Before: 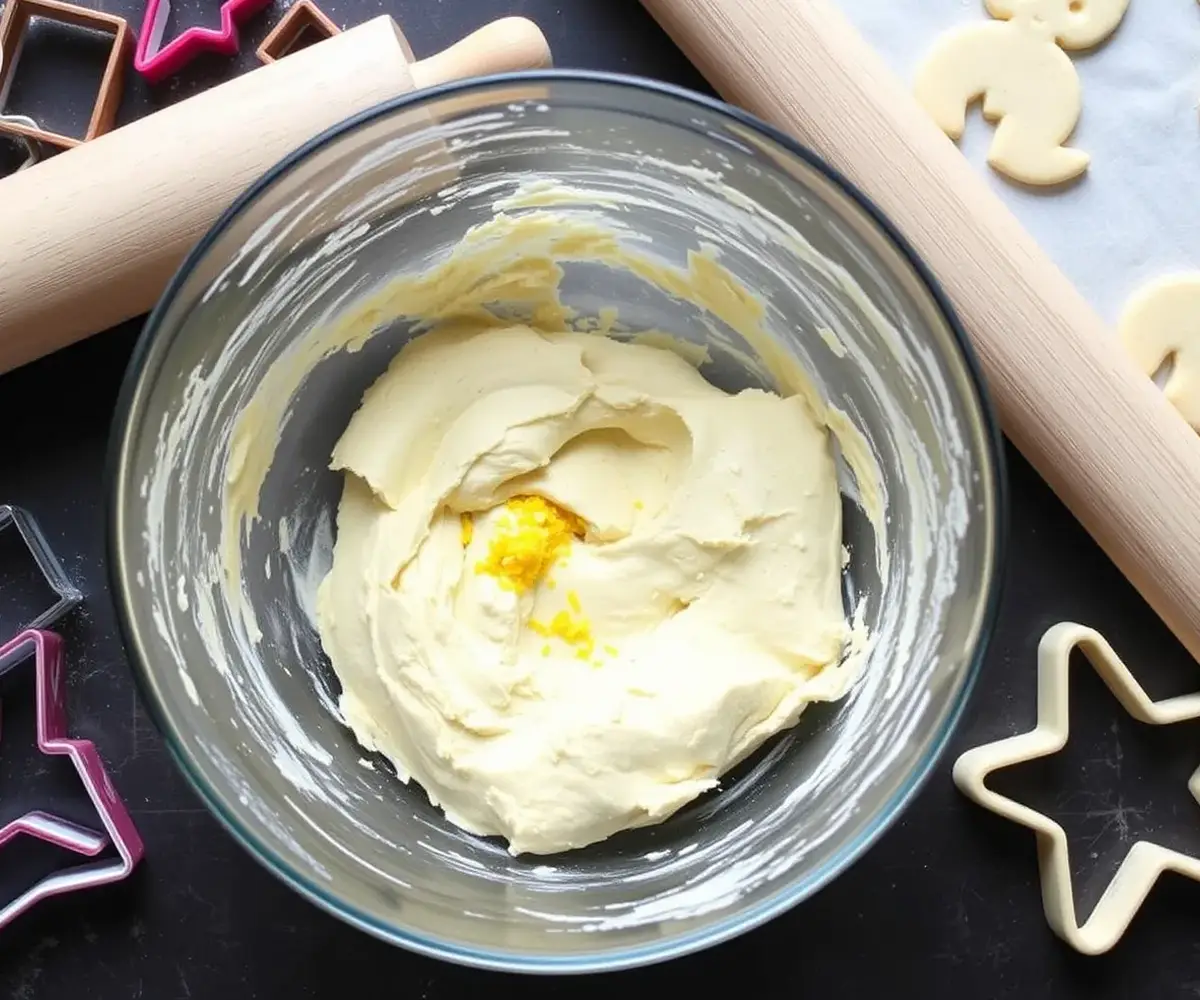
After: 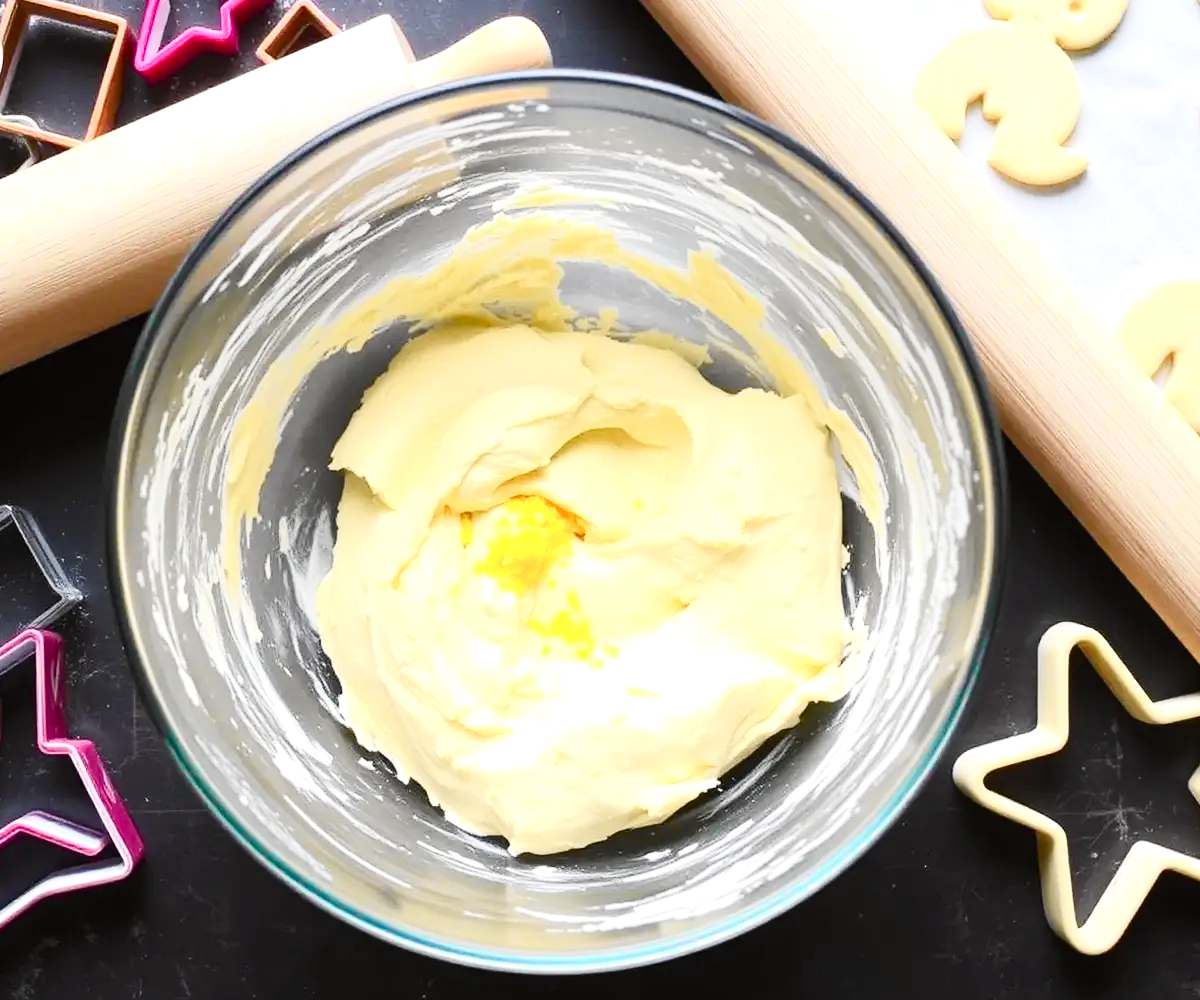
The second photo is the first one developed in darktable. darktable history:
exposure: exposure 0.2 EV, compensate highlight preservation false
local contrast: mode bilateral grid, contrast 100, coarseness 100, detail 91%, midtone range 0.2
tone curve: curves: ch0 [(0, 0) (0.055, 0.05) (0.258, 0.287) (0.434, 0.526) (0.517, 0.648) (0.745, 0.874) (1, 1)]; ch1 [(0, 0) (0.346, 0.307) (0.418, 0.383) (0.46, 0.439) (0.482, 0.493) (0.502, 0.503) (0.517, 0.514) (0.55, 0.561) (0.588, 0.603) (0.646, 0.688) (1, 1)]; ch2 [(0, 0) (0.346, 0.34) (0.431, 0.45) (0.485, 0.499) (0.5, 0.503) (0.527, 0.525) (0.545, 0.562) (0.679, 0.706) (1, 1)], color space Lab, independent channels, preserve colors none
color balance rgb: linear chroma grading › shadows 32%, linear chroma grading › global chroma -2%, linear chroma grading › mid-tones 4%, perceptual saturation grading › global saturation -2%, perceptual saturation grading › highlights -8%, perceptual saturation grading › mid-tones 8%, perceptual saturation grading › shadows 4%, perceptual brilliance grading › highlights 8%, perceptual brilliance grading › mid-tones 4%, perceptual brilliance grading › shadows 2%, global vibrance 16%, saturation formula JzAzBz (2021)
